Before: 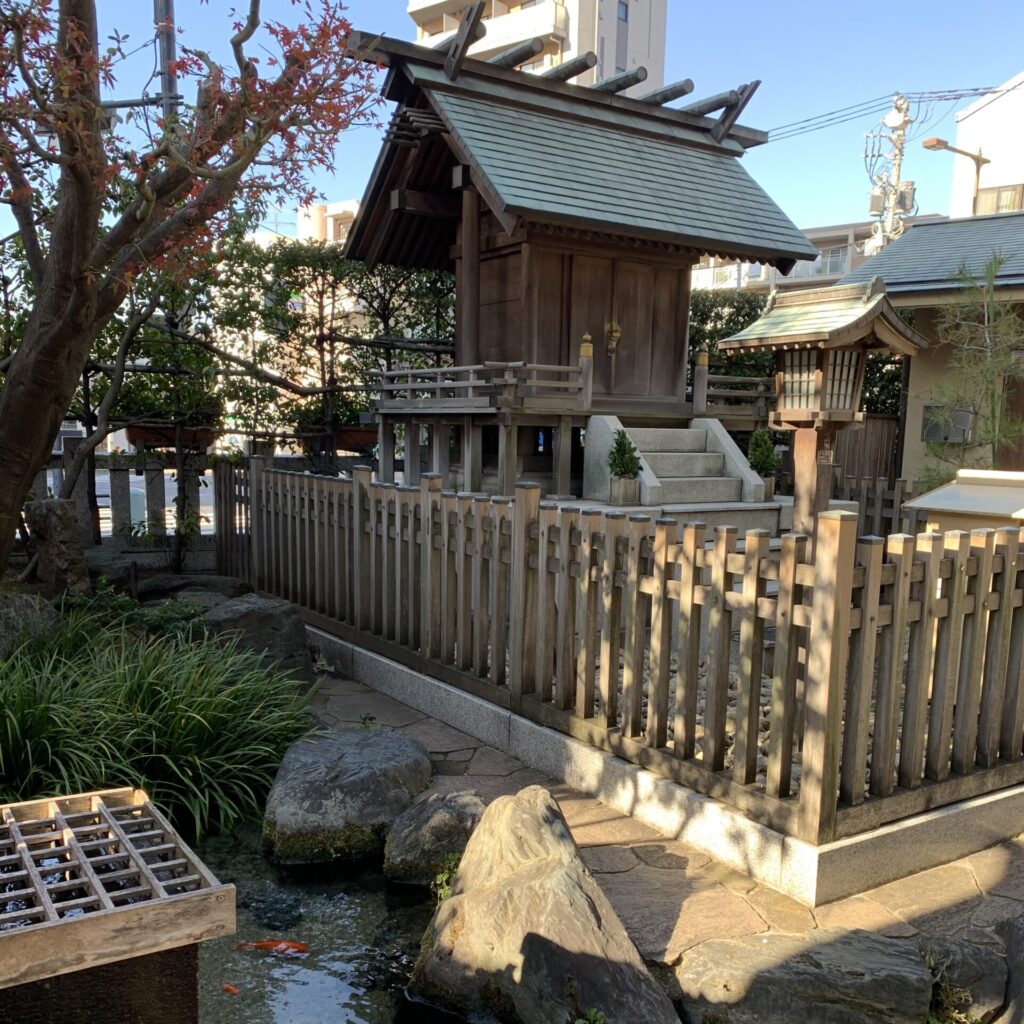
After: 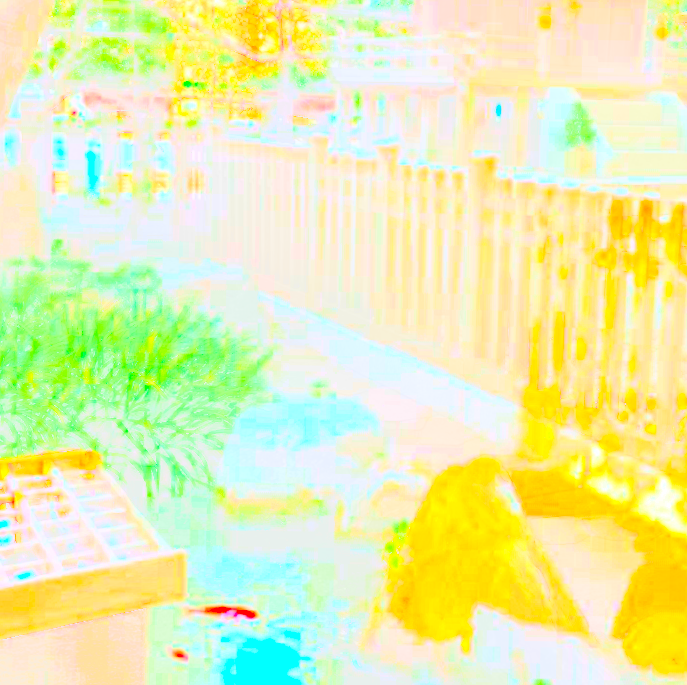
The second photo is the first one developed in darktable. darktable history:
contrast brightness saturation: contrast -0.978, brightness -0.168, saturation 0.752
crop and rotate: angle -0.919°, left 3.64%, top 31.968%, right 28.118%
levels: mode automatic
